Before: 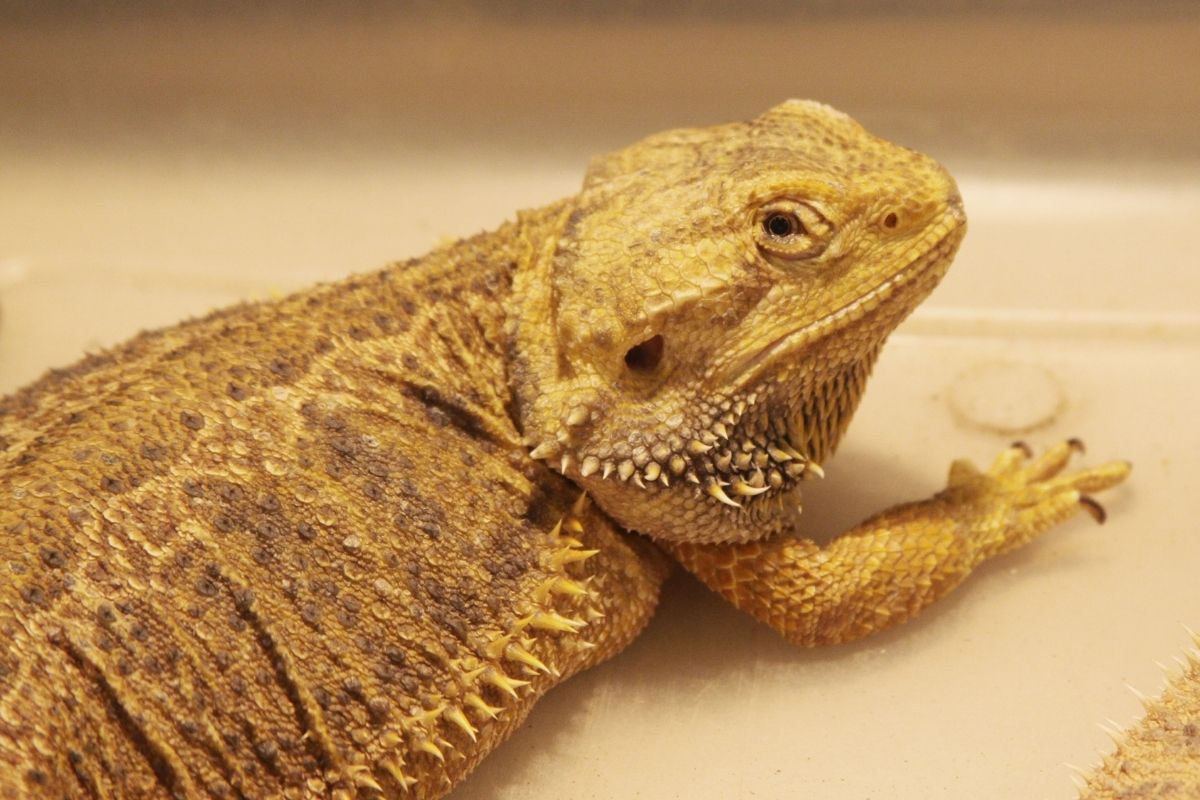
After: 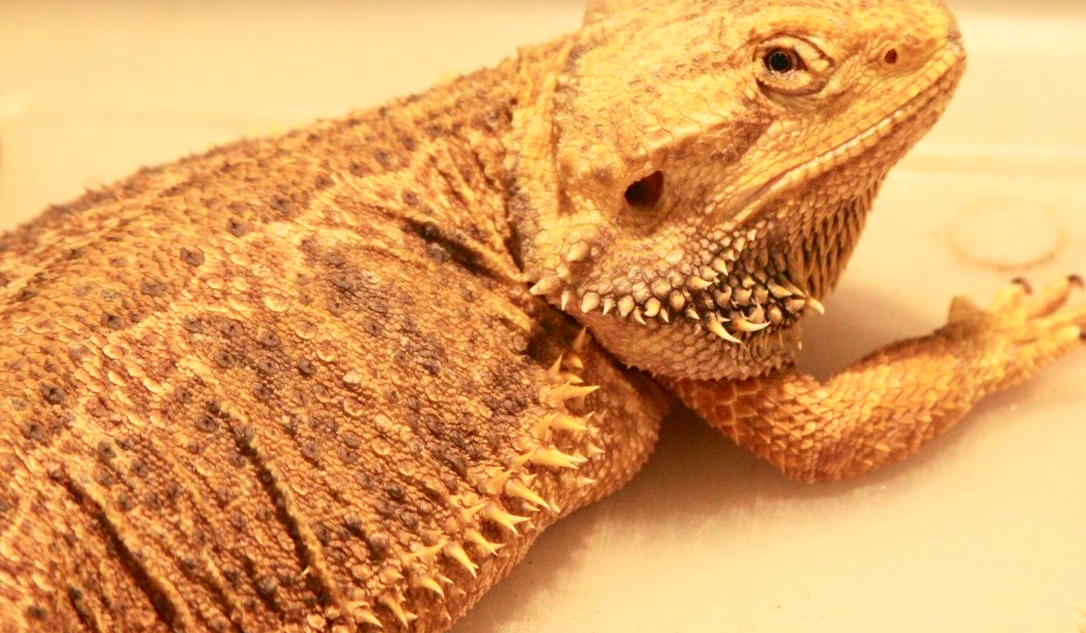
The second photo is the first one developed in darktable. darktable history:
tone curve: curves: ch0 [(0, 0) (0.051, 0.047) (0.102, 0.099) (0.258, 0.29) (0.442, 0.527) (0.695, 0.804) (0.88, 0.952) (1, 1)]; ch1 [(0, 0) (0.339, 0.298) (0.402, 0.363) (0.444, 0.415) (0.485, 0.469) (0.494, 0.493) (0.504, 0.501) (0.525, 0.534) (0.555, 0.593) (0.594, 0.648) (1, 1)]; ch2 [(0, 0) (0.48, 0.48) (0.504, 0.5) (0.535, 0.557) (0.581, 0.623) (0.649, 0.683) (0.824, 0.815) (1, 1)], color space Lab, independent channels, preserve colors none
crop: top 20.513%, right 9.438%, bottom 0.238%
